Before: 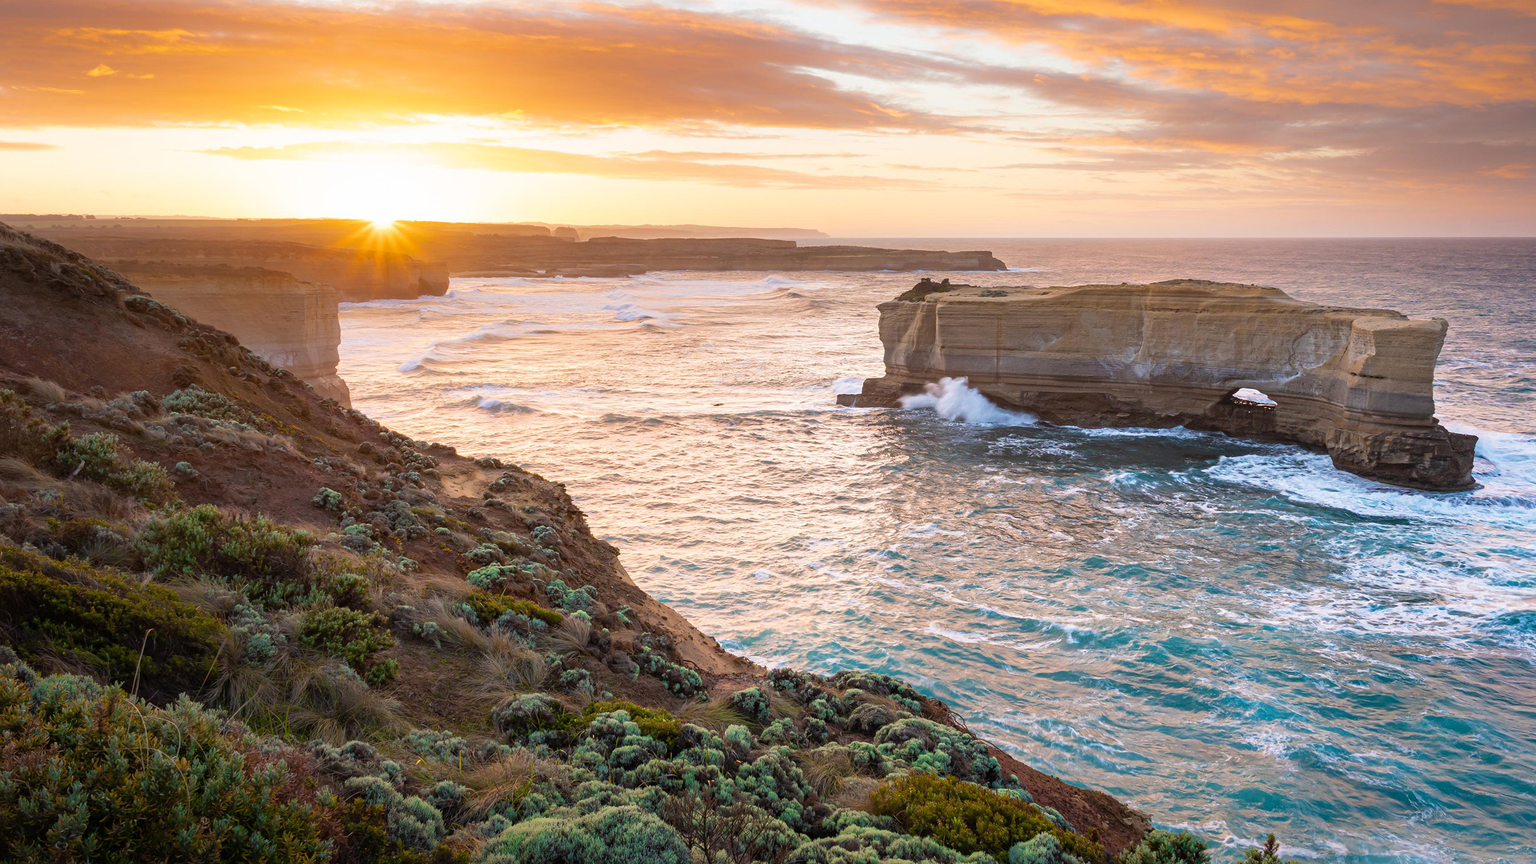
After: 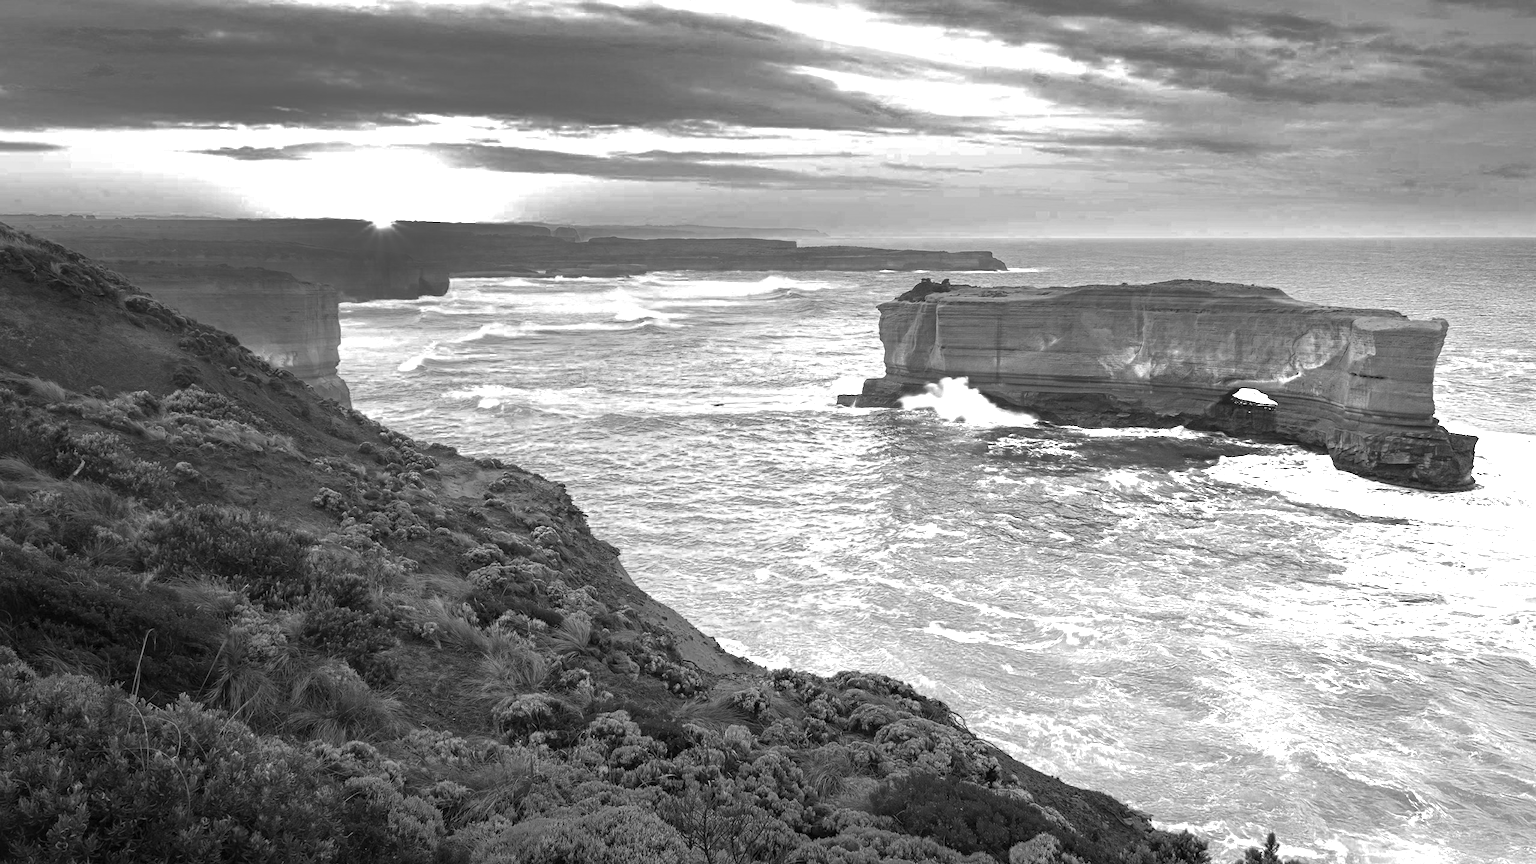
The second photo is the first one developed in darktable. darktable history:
color zones: curves: ch0 [(0.287, 0.048) (0.493, 0.484) (0.737, 0.816)]; ch1 [(0, 0) (0.143, 0) (0.286, 0) (0.429, 0) (0.571, 0) (0.714, 0) (0.857, 0)]
exposure: black level correction 0, exposure 1.001 EV, compensate highlight preservation false
